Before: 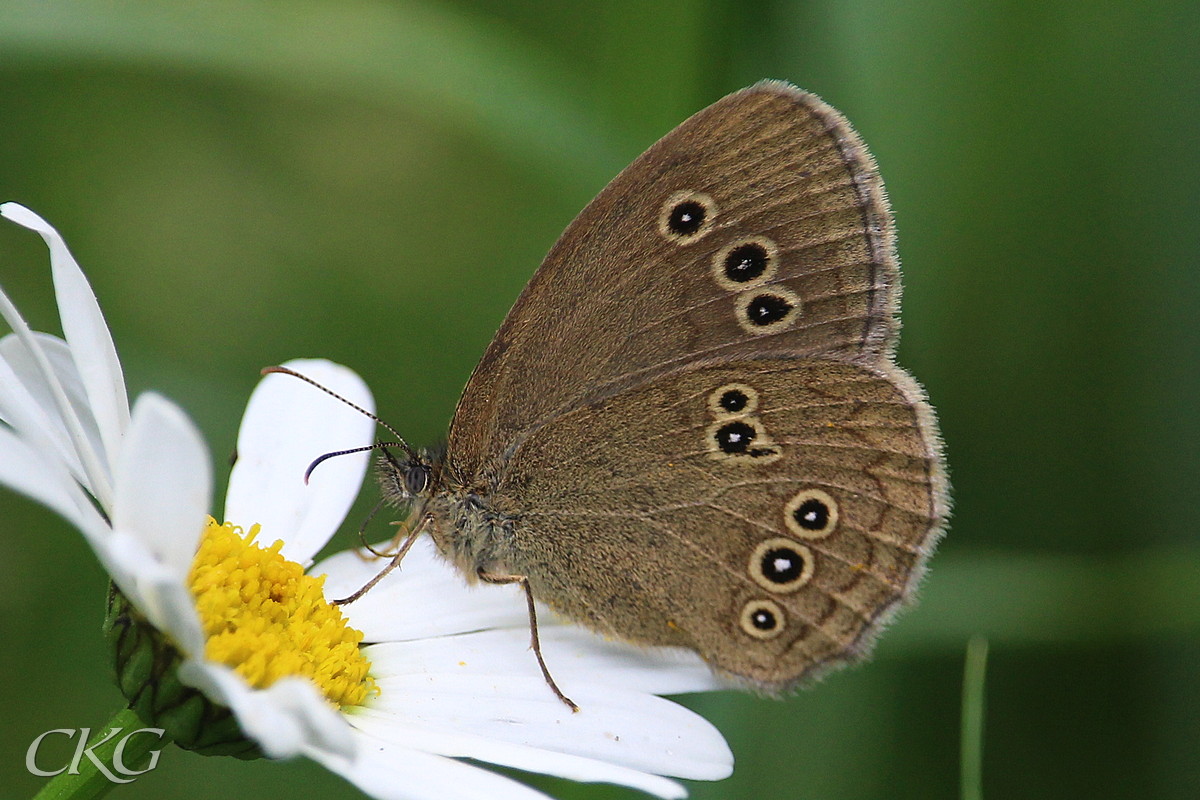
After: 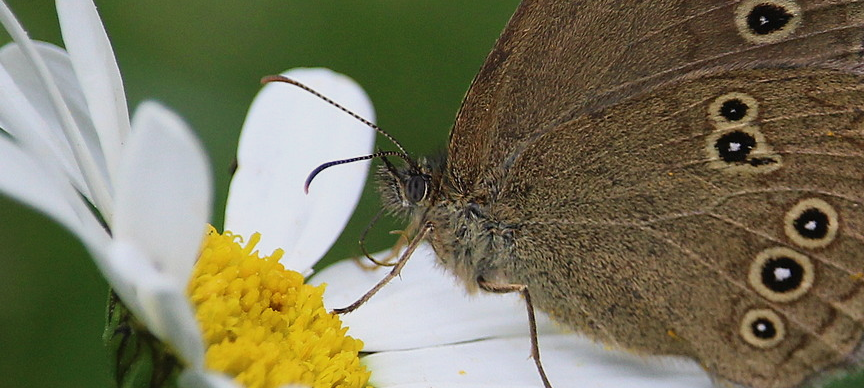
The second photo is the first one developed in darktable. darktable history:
crop: top 36.498%, right 27.964%, bottom 14.995%
exposure: exposure -0.293 EV, compensate highlight preservation false
tone equalizer: on, module defaults
